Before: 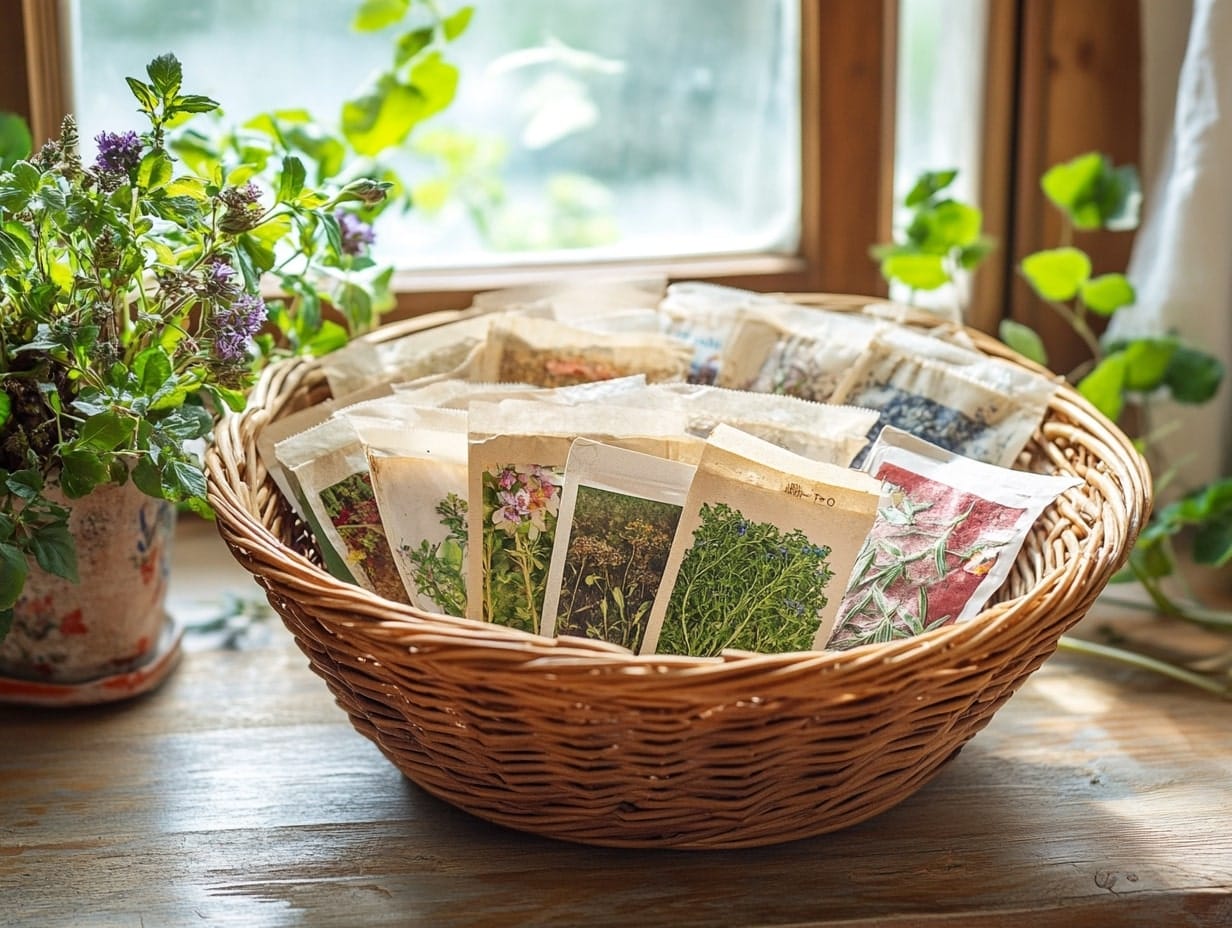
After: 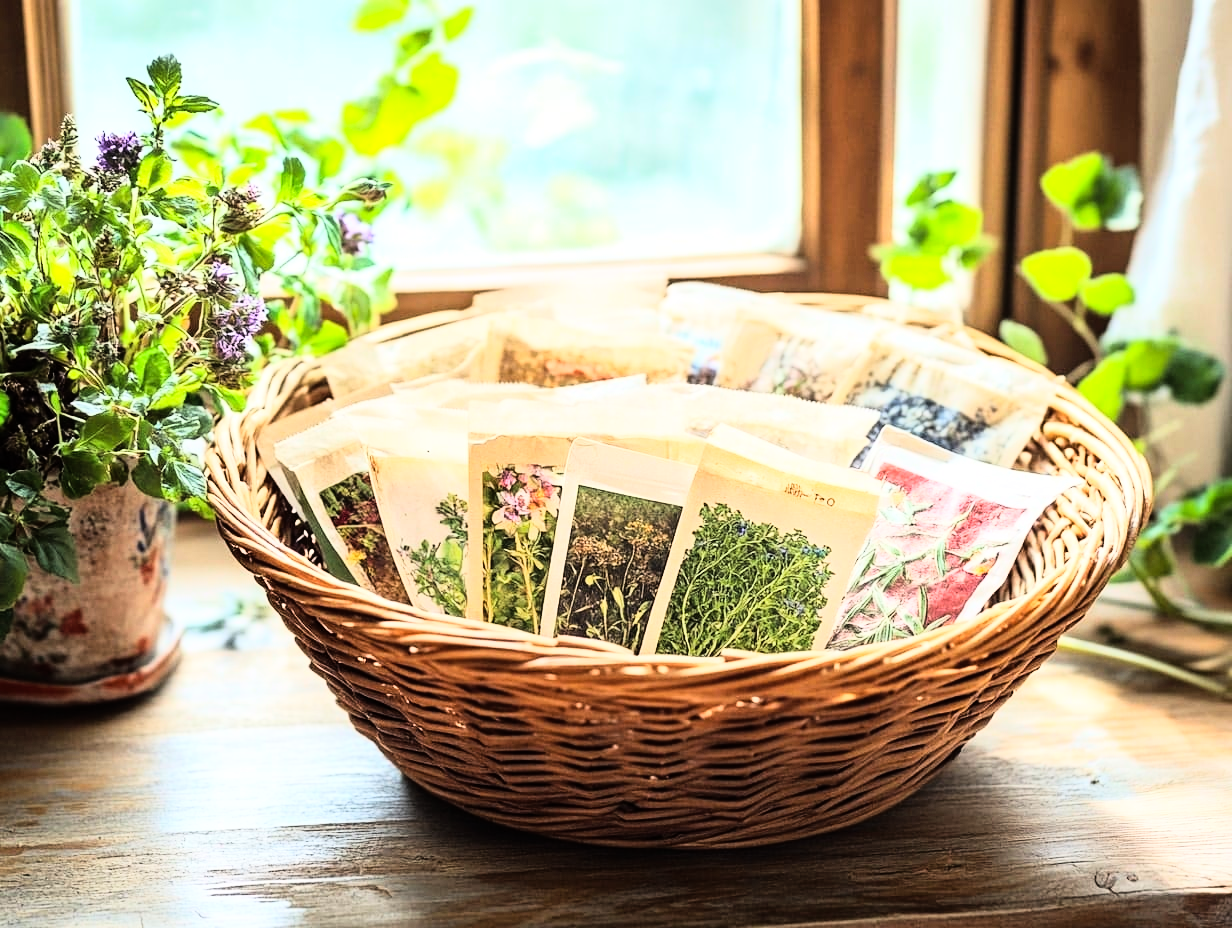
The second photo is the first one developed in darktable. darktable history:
shadows and highlights: shadows 25, highlights -25
exposure: exposure 0.02 EV, compensate highlight preservation false
rgb curve: curves: ch0 [(0, 0) (0.21, 0.15) (0.24, 0.21) (0.5, 0.75) (0.75, 0.96) (0.89, 0.99) (1, 1)]; ch1 [(0, 0.02) (0.21, 0.13) (0.25, 0.2) (0.5, 0.67) (0.75, 0.9) (0.89, 0.97) (1, 1)]; ch2 [(0, 0.02) (0.21, 0.13) (0.25, 0.2) (0.5, 0.67) (0.75, 0.9) (0.89, 0.97) (1, 1)], compensate middle gray true
